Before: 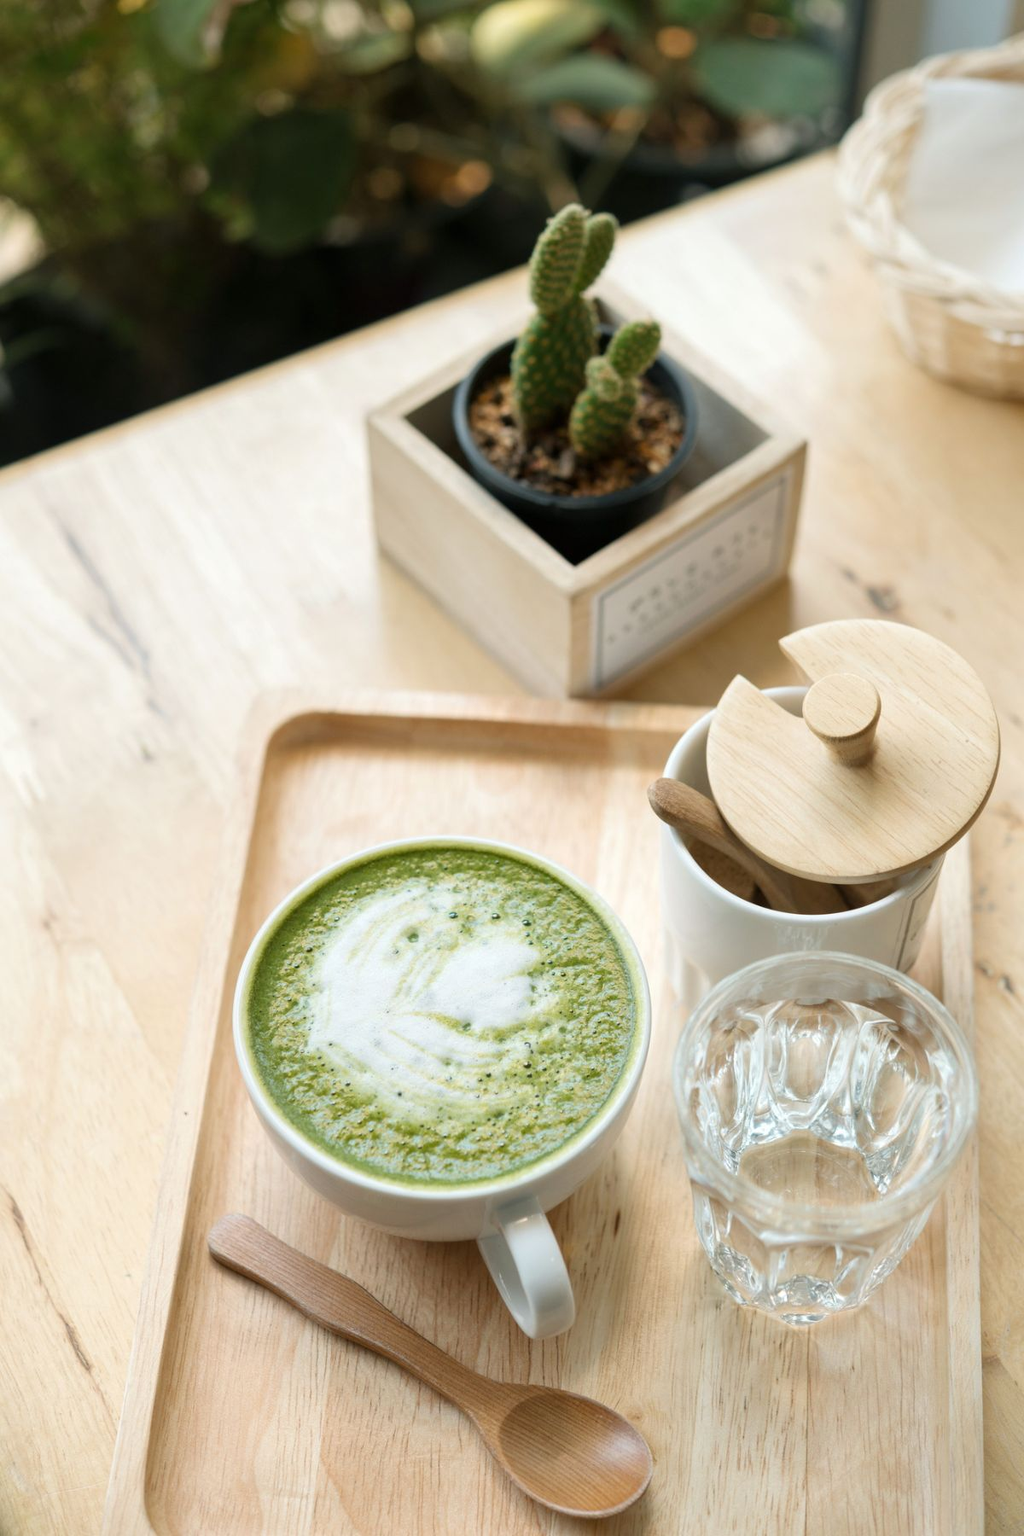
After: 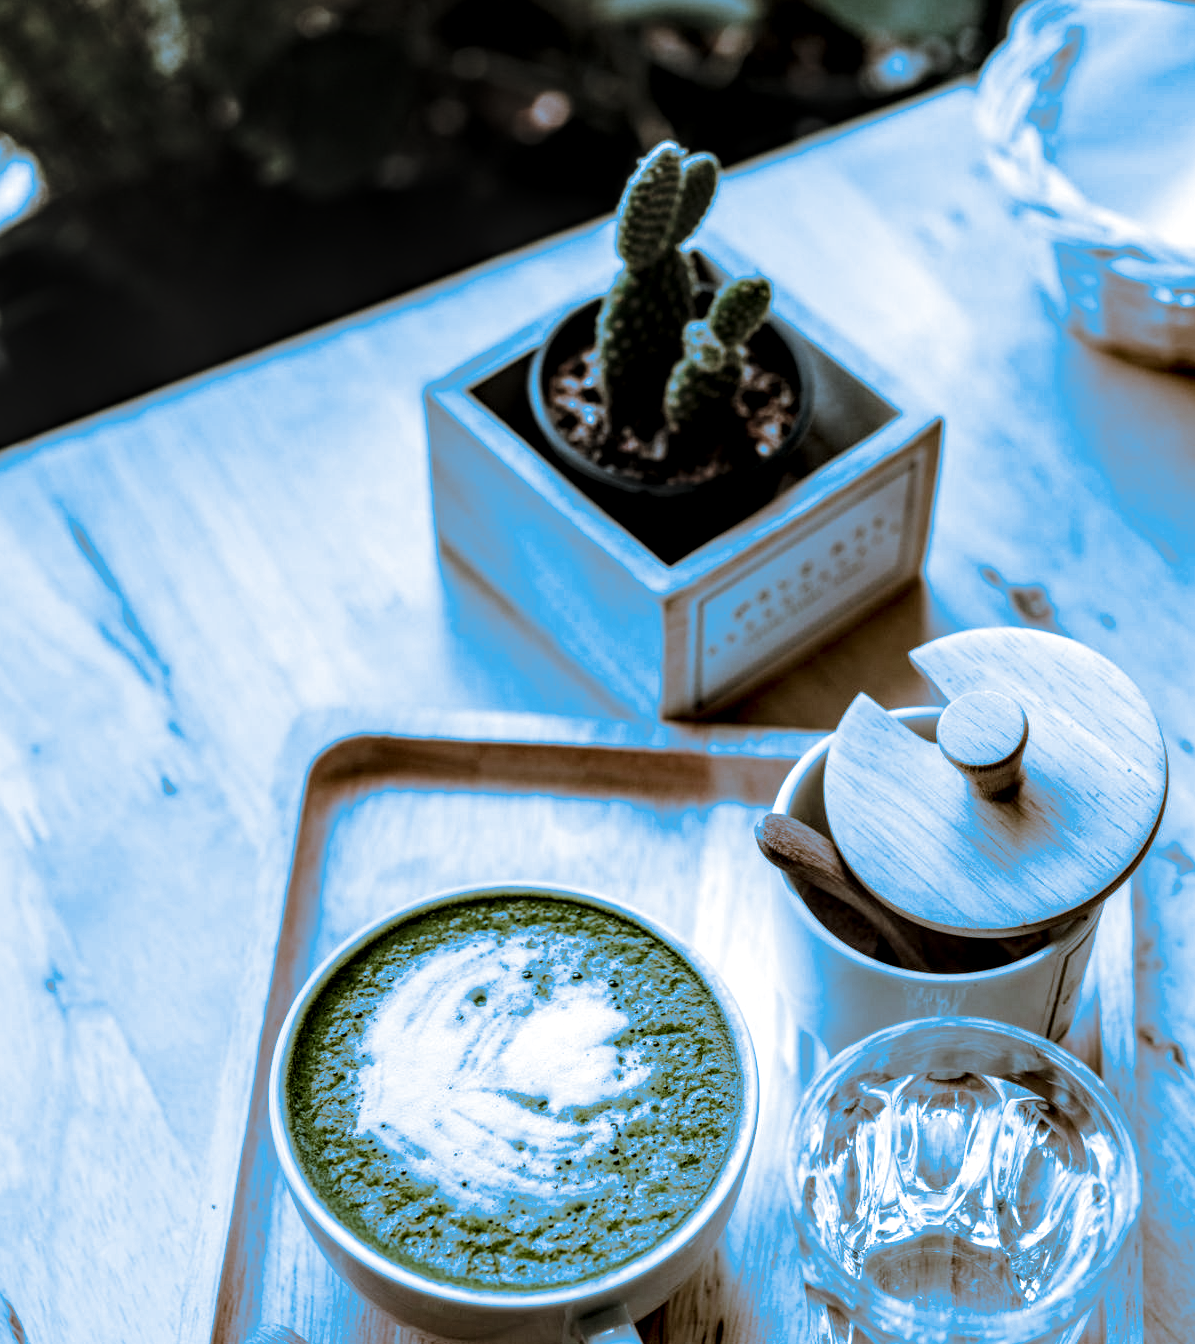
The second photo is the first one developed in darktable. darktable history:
crop: left 0.387%, top 5.469%, bottom 19.809%
tone equalizer: -8 EV -0.417 EV, -7 EV -0.389 EV, -6 EV -0.333 EV, -5 EV -0.222 EV, -3 EV 0.222 EV, -2 EV 0.333 EV, -1 EV 0.389 EV, +0 EV 0.417 EV, edges refinement/feathering 500, mask exposure compensation -1.57 EV, preserve details no
exposure: black level correction 0.001, compensate highlight preservation false
filmic rgb: black relative exposure -5 EV, hardness 2.88, contrast 1.3, highlights saturation mix -30%
local contrast: highlights 20%, detail 197%
split-toning: shadows › hue 220°, shadows › saturation 0.64, highlights › hue 220°, highlights › saturation 0.64, balance 0, compress 5.22%
rgb curve: curves: ch0 [(0, 0.186) (0.314, 0.284) (0.775, 0.708) (1, 1)], compensate middle gray true, preserve colors none
